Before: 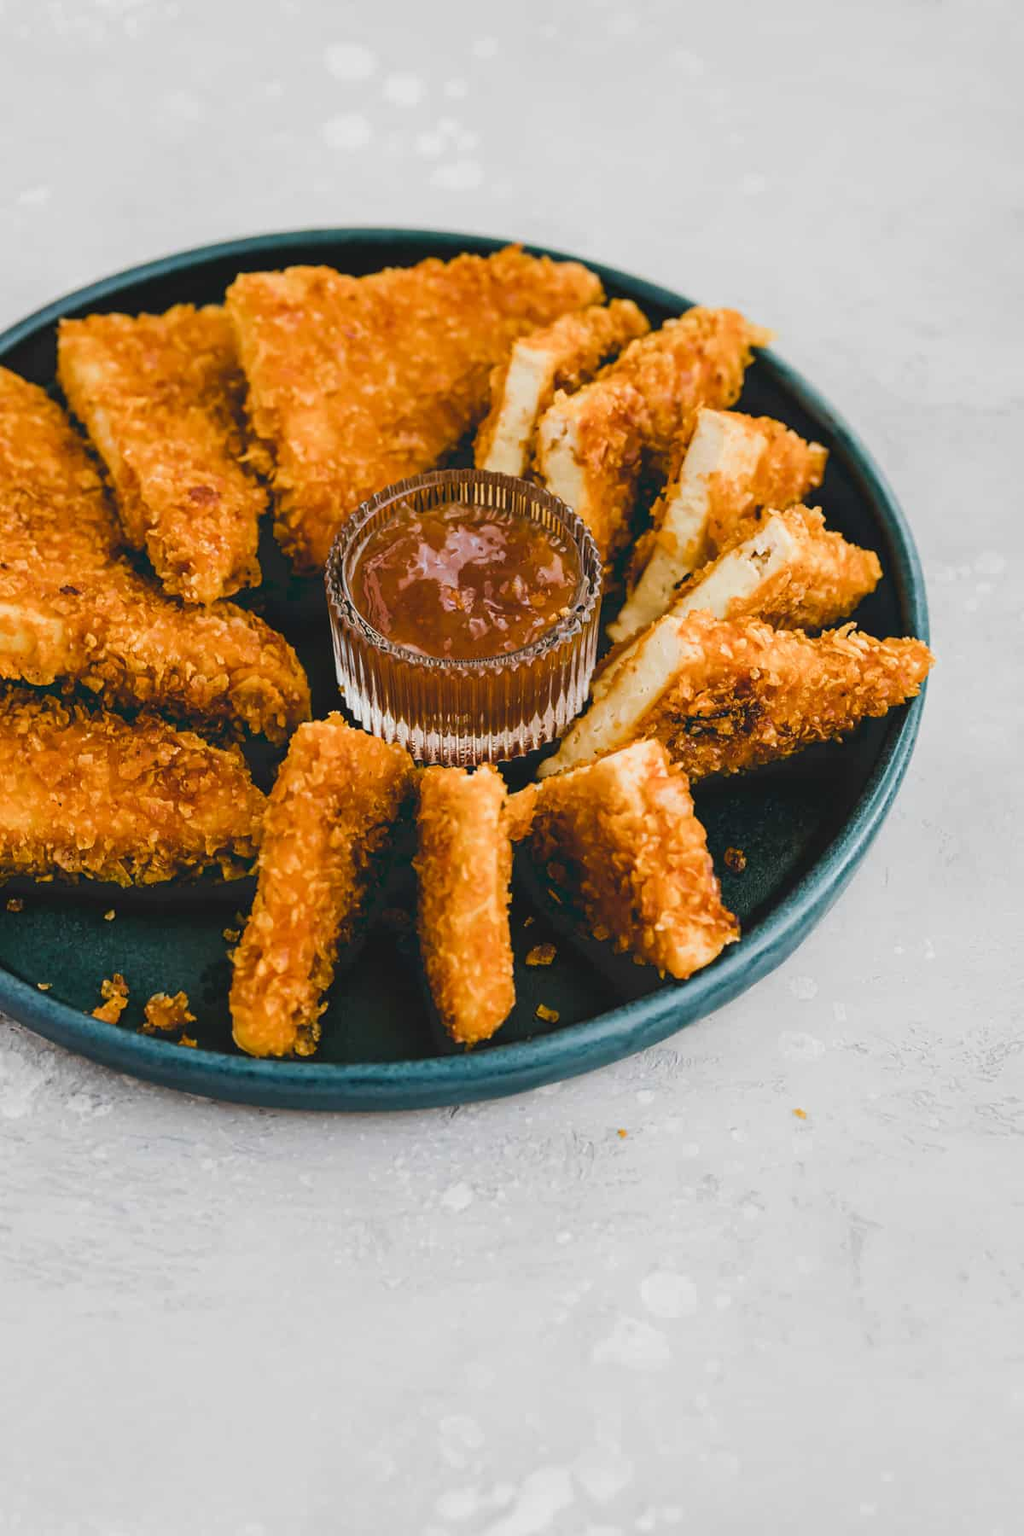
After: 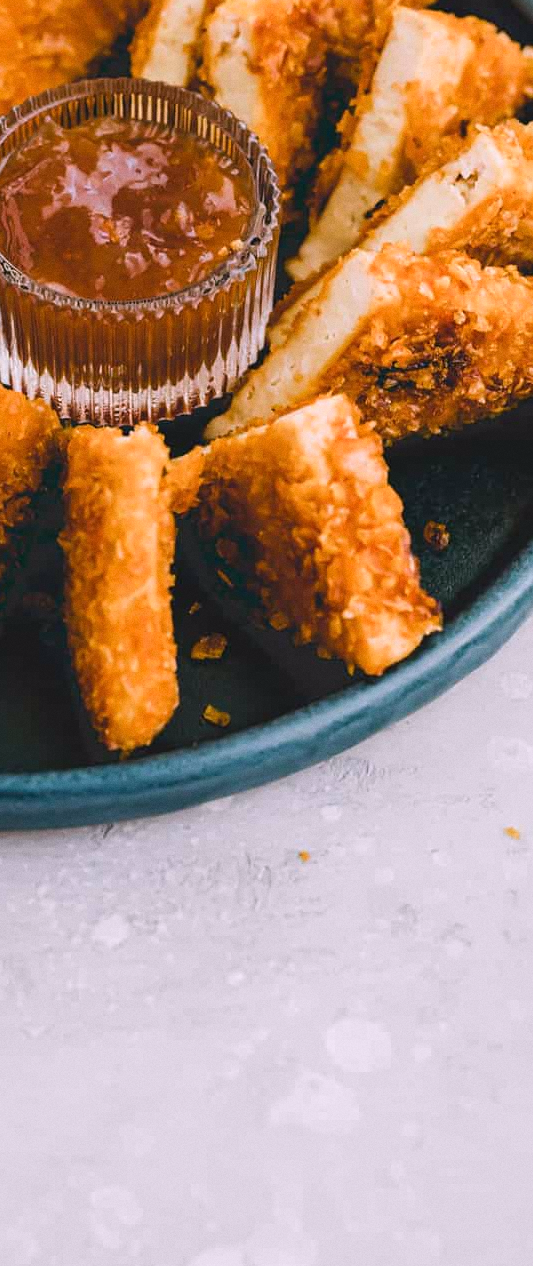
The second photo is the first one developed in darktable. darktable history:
grain: coarseness 0.09 ISO, strength 16.61%
crop: left 35.432%, top 26.233%, right 20.145%, bottom 3.432%
white balance: red 1.05, blue 1.072
